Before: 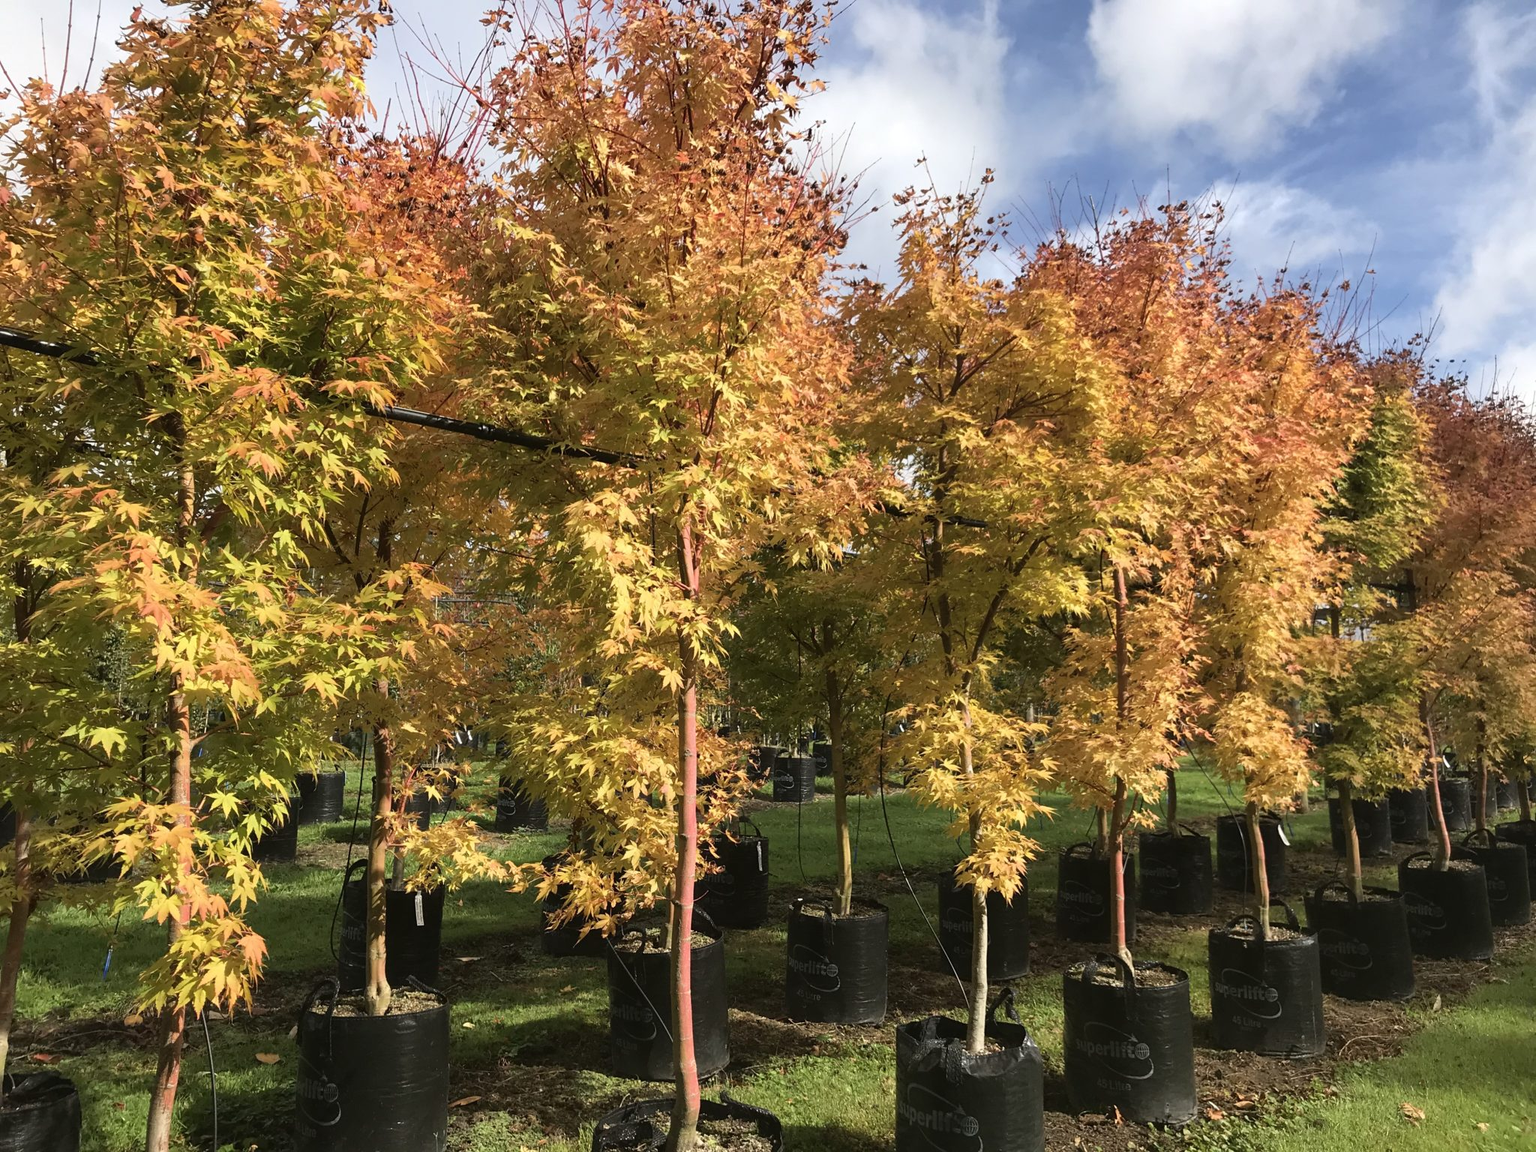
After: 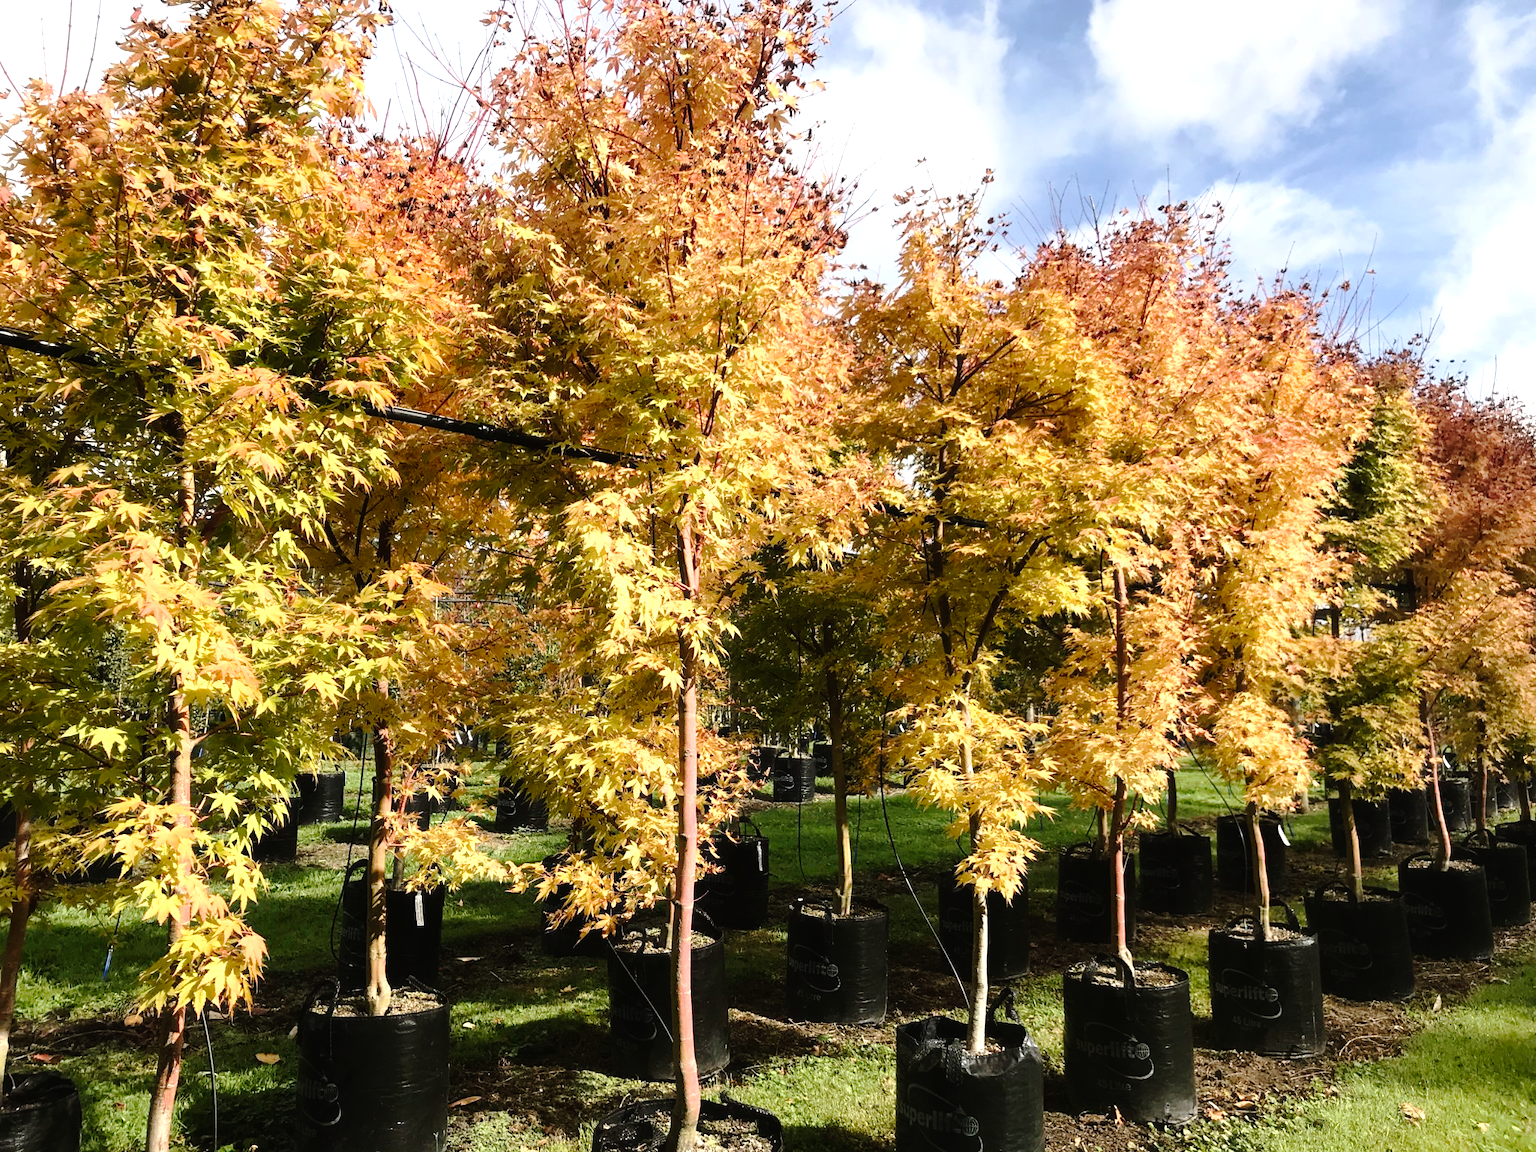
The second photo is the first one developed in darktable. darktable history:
haze removal: strength -0.05
tone equalizer: -8 EV -0.75 EV, -7 EV -0.7 EV, -6 EV -0.6 EV, -5 EV -0.4 EV, -3 EV 0.4 EV, -2 EV 0.6 EV, -1 EV 0.7 EV, +0 EV 0.75 EV, edges refinement/feathering 500, mask exposure compensation -1.57 EV, preserve details no
exposure: exposure -0.04 EV, compensate highlight preservation false
tone curve: curves: ch0 [(0, 0) (0.003, 0.002) (0.011, 0.008) (0.025, 0.016) (0.044, 0.026) (0.069, 0.04) (0.1, 0.061) (0.136, 0.104) (0.177, 0.15) (0.224, 0.22) (0.277, 0.307) (0.335, 0.399) (0.399, 0.492) (0.468, 0.575) (0.543, 0.638) (0.623, 0.701) (0.709, 0.778) (0.801, 0.85) (0.898, 0.934) (1, 1)], preserve colors none
